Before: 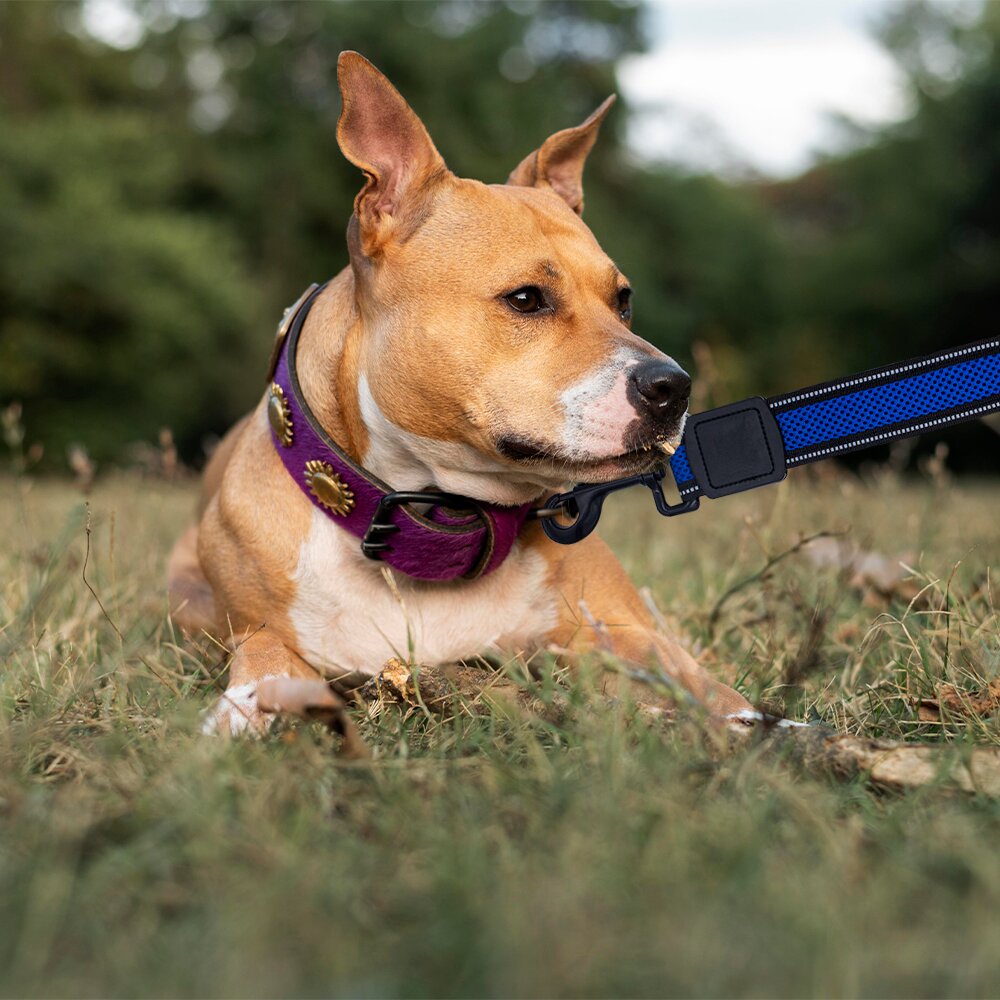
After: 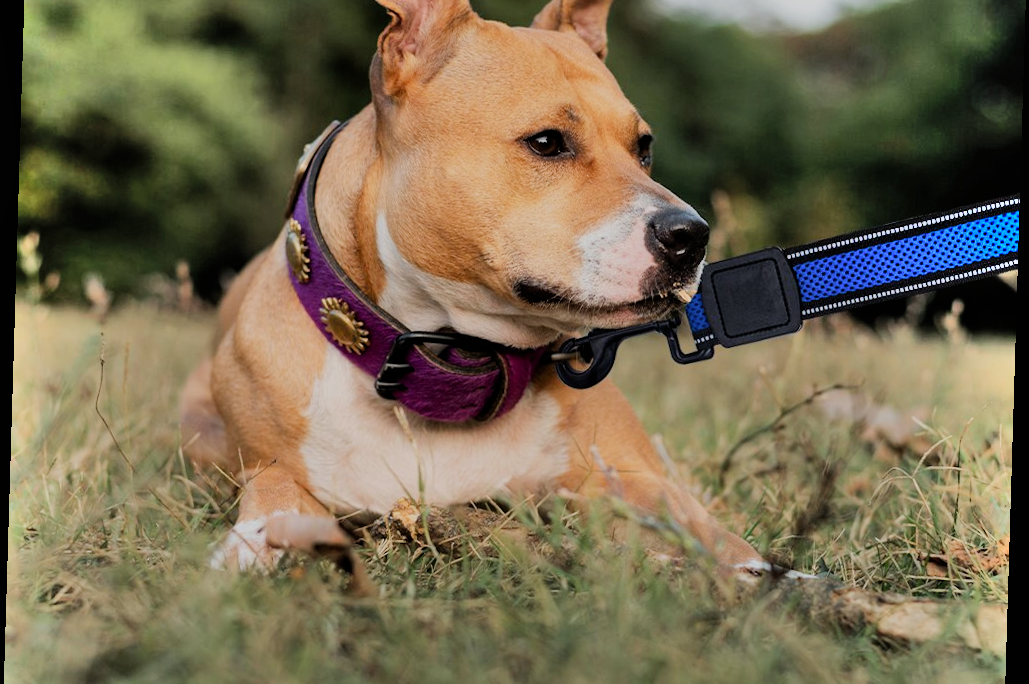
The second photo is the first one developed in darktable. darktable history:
rotate and perspective: rotation 1.72°, automatic cropping off
filmic rgb: black relative exposure -7.65 EV, white relative exposure 4.56 EV, hardness 3.61
shadows and highlights: shadows 75, highlights -25, soften with gaussian
crop: top 16.727%, bottom 16.727%
